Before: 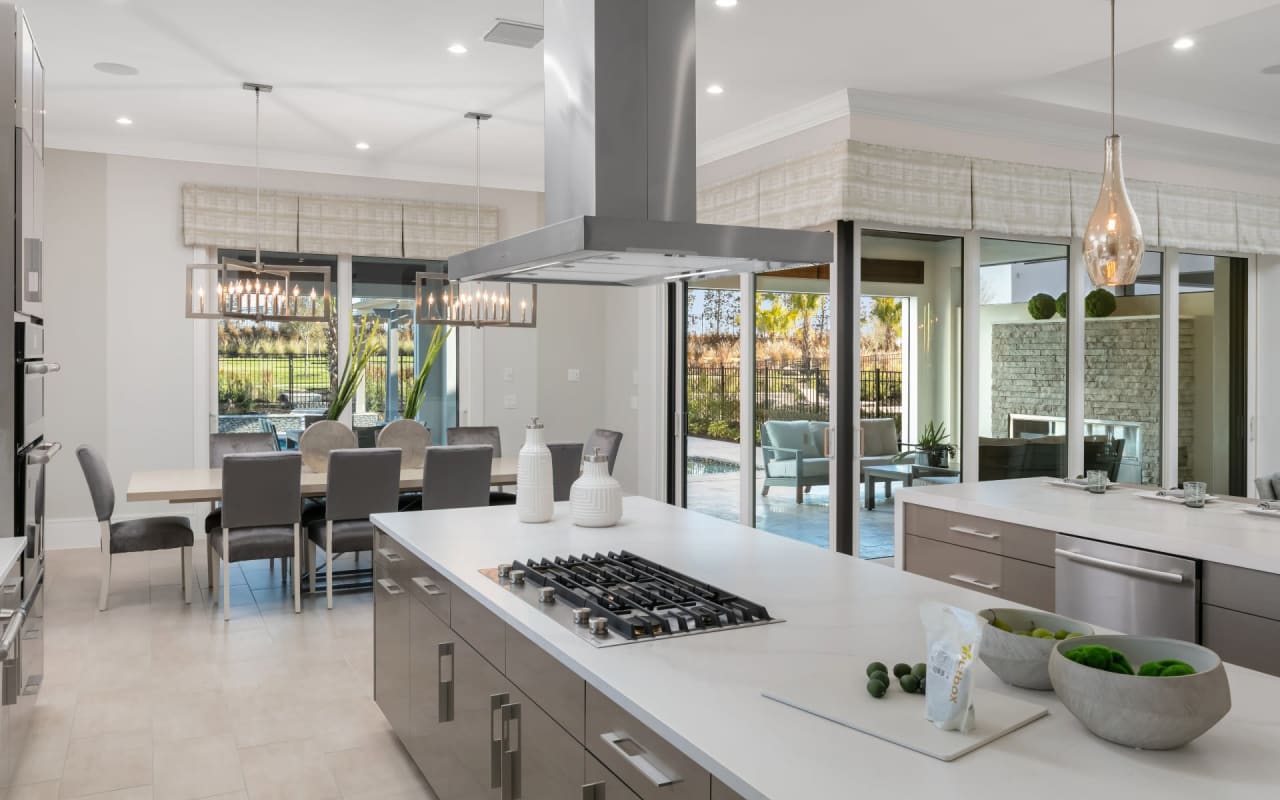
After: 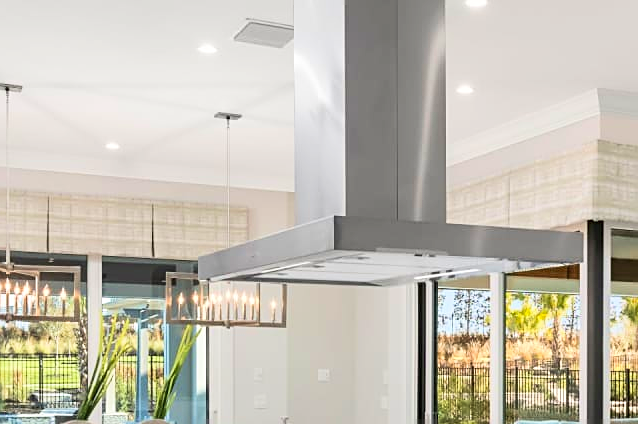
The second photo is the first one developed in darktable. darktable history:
sharpen: on, module defaults
crop: left 19.602%, right 30.483%, bottom 46.912%
contrast brightness saturation: contrast 0.201, brightness 0.159, saturation 0.23
velvia: on, module defaults
